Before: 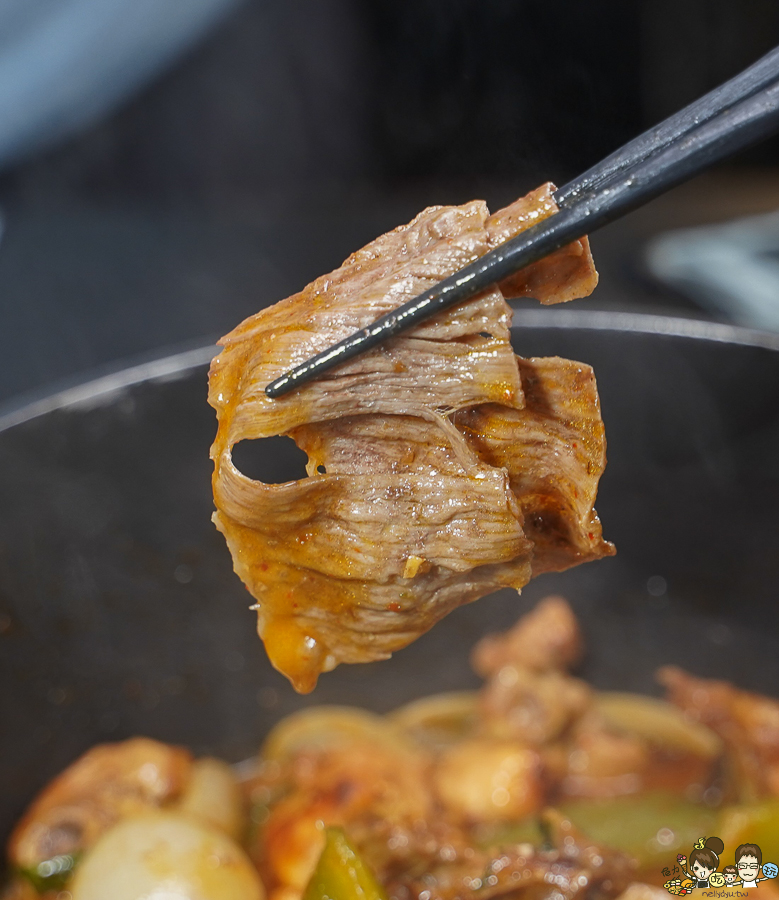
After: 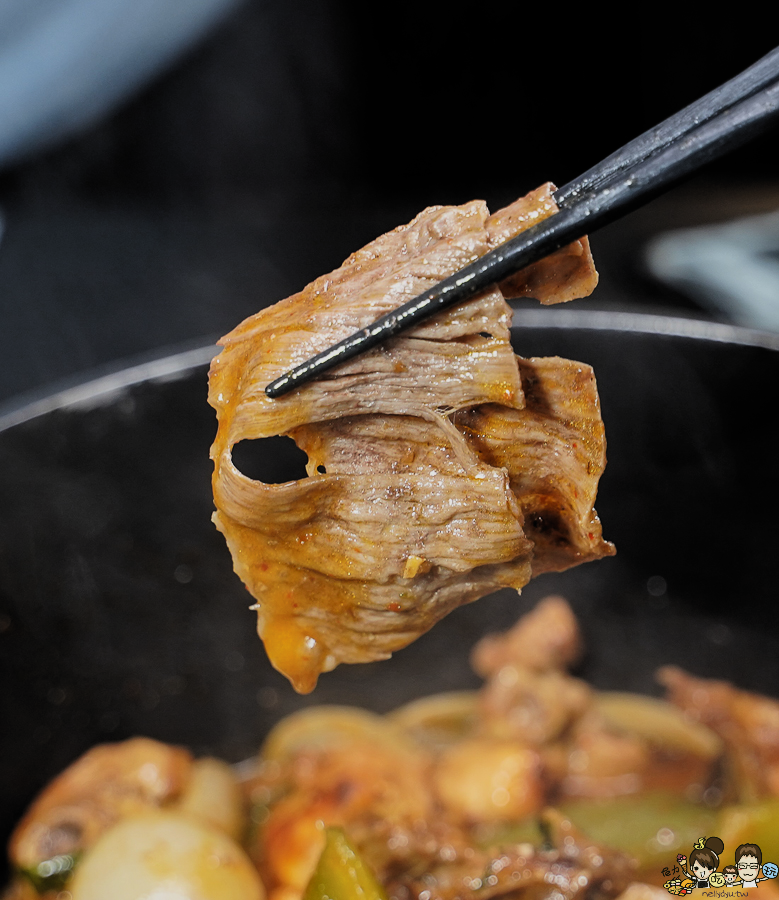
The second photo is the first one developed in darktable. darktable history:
filmic rgb: black relative exposure -5.07 EV, white relative exposure 3.97 EV, hardness 2.9, contrast 1.3, highlights saturation mix -10.54%, color science v6 (2022), iterations of high-quality reconstruction 10
